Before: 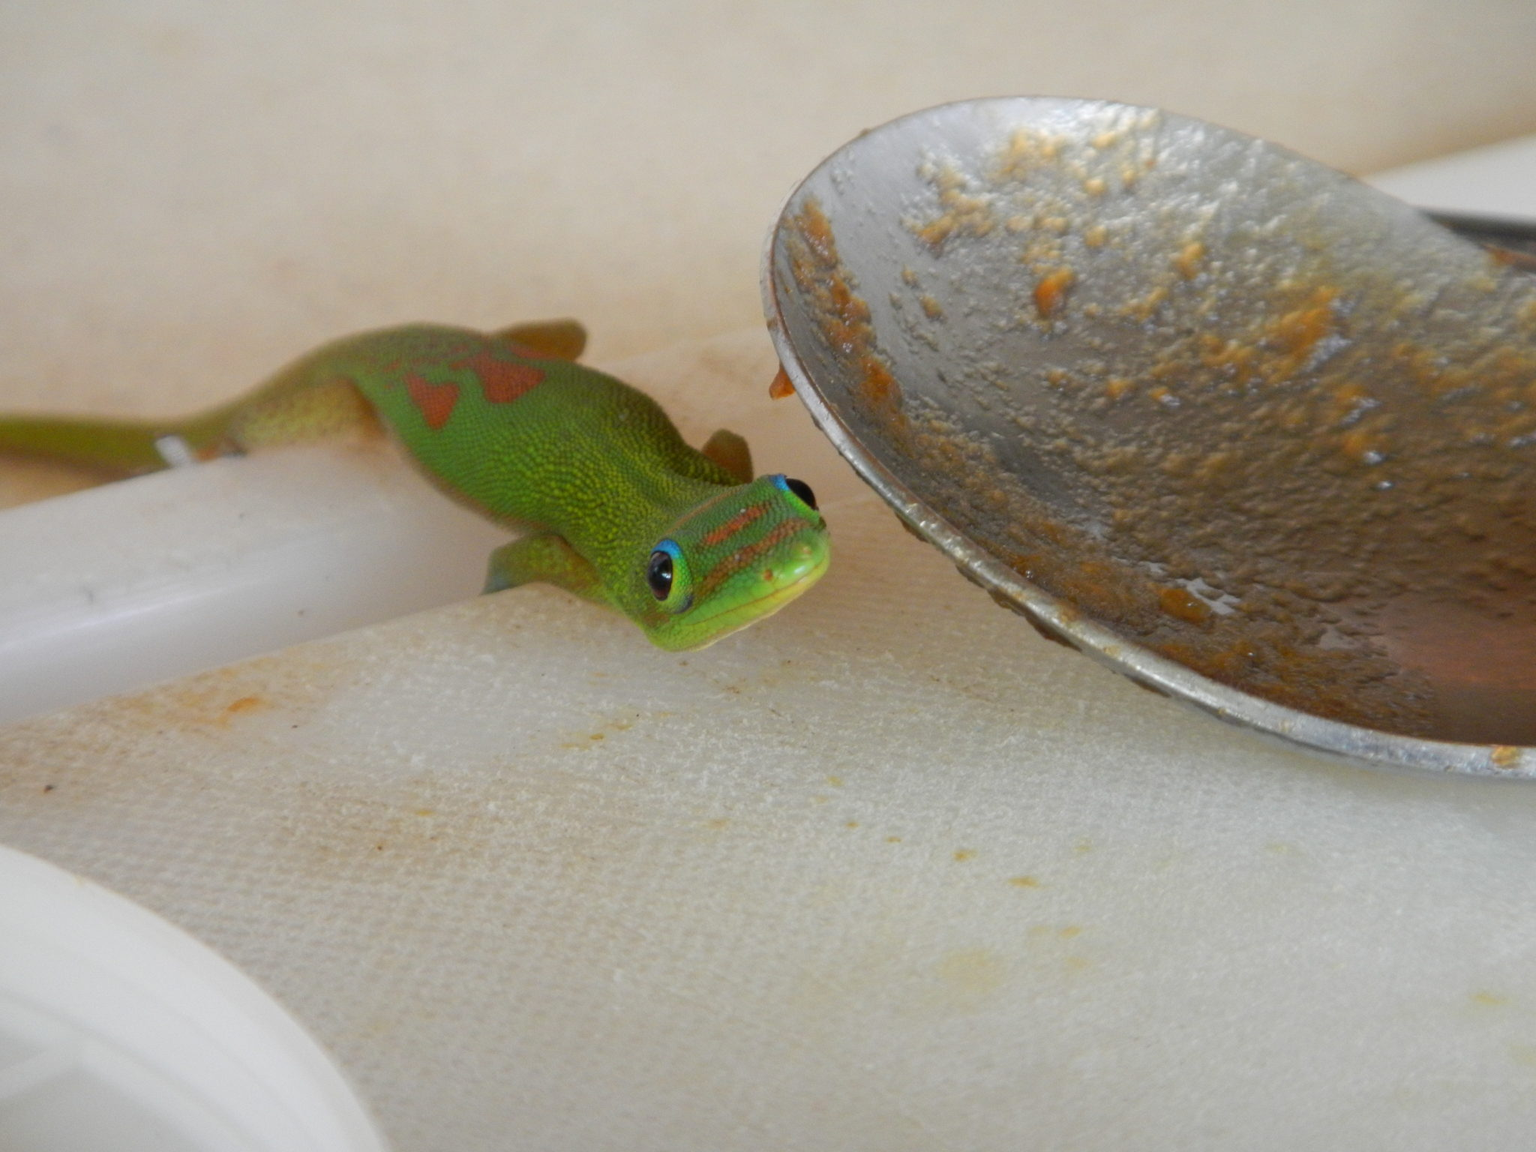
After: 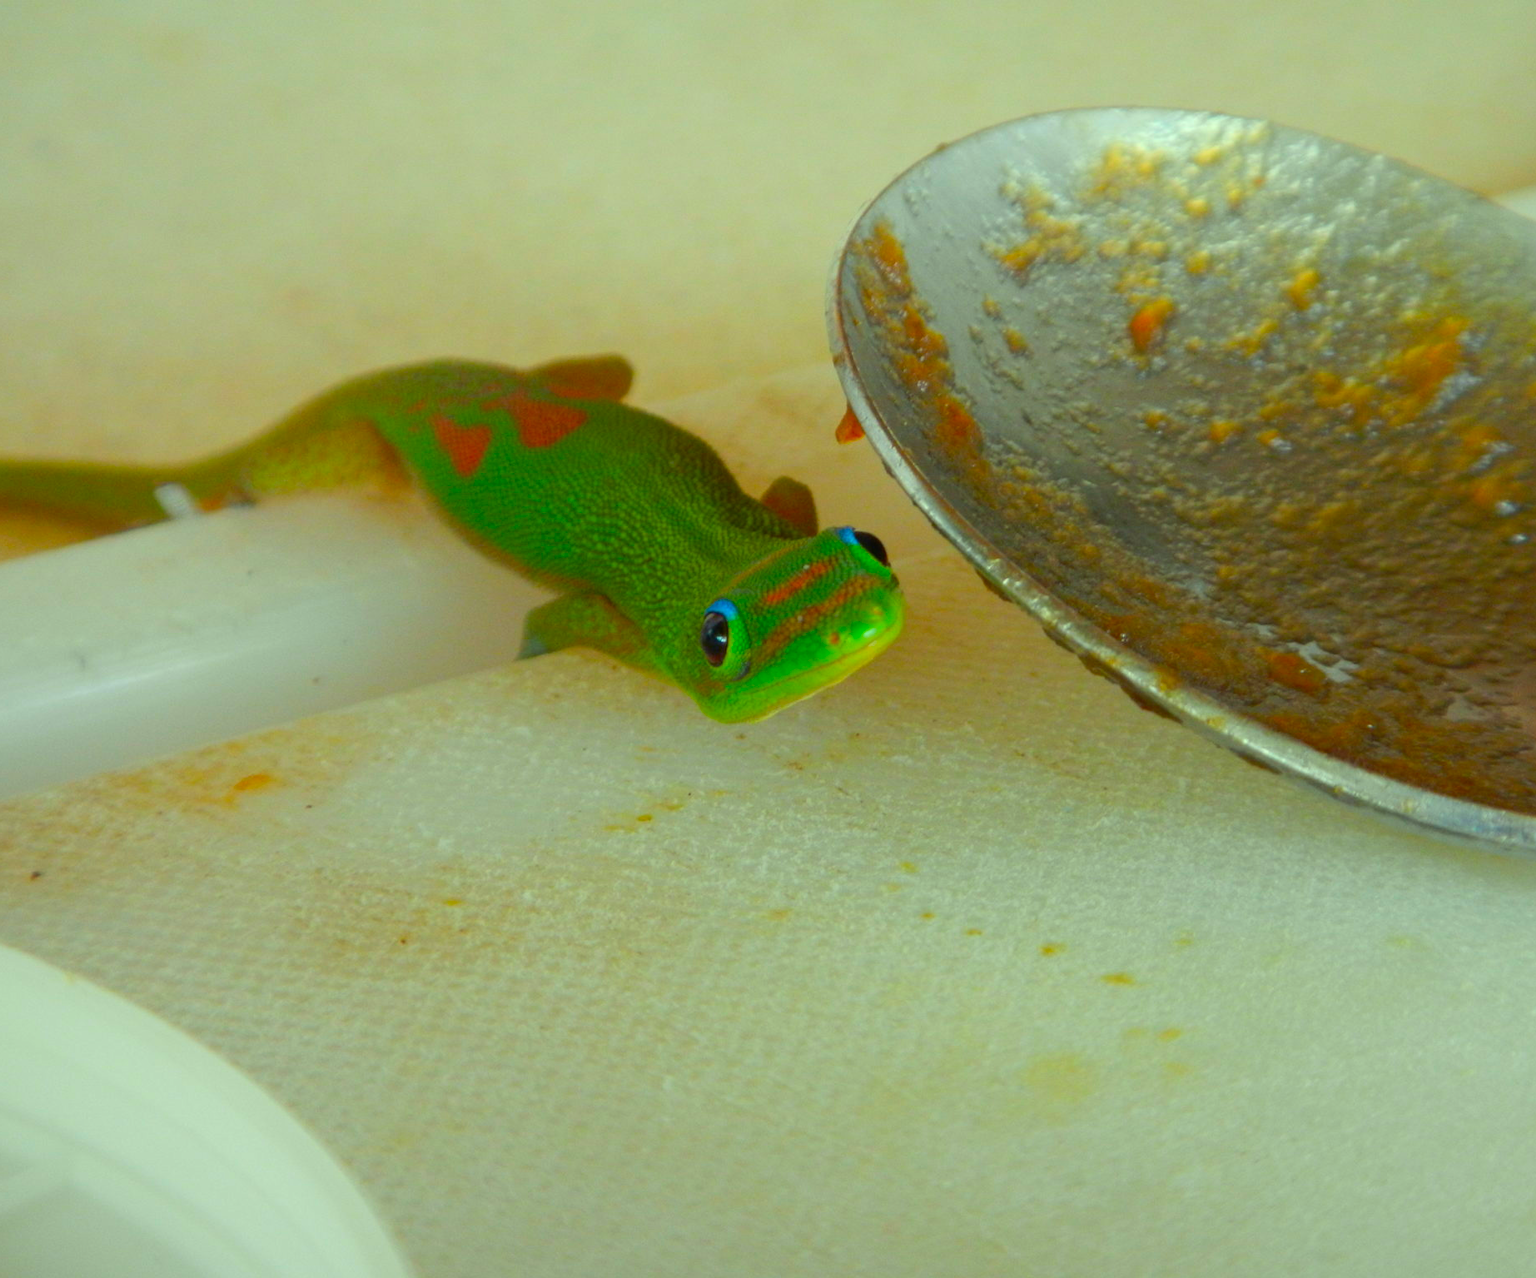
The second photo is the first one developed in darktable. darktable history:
color correction: highlights a* -10.77, highlights b* 9.8, saturation 1.72
crop and rotate: left 1.088%, right 8.807%
